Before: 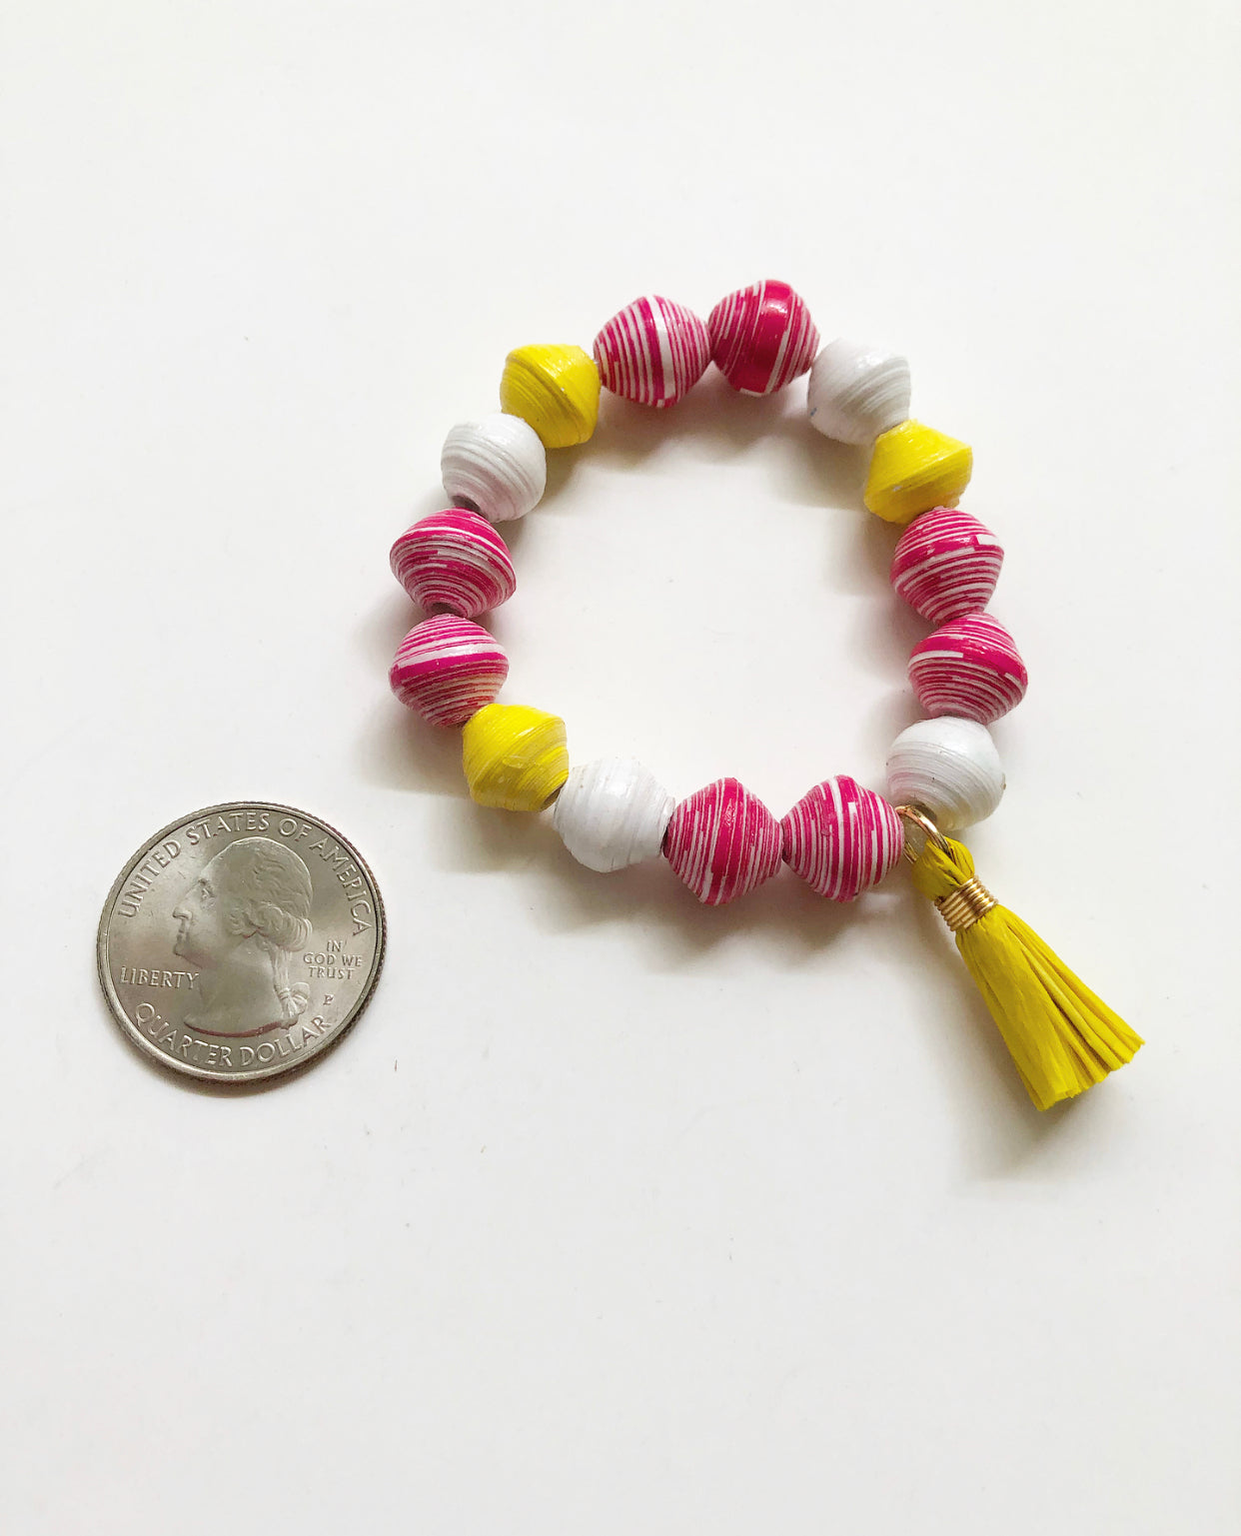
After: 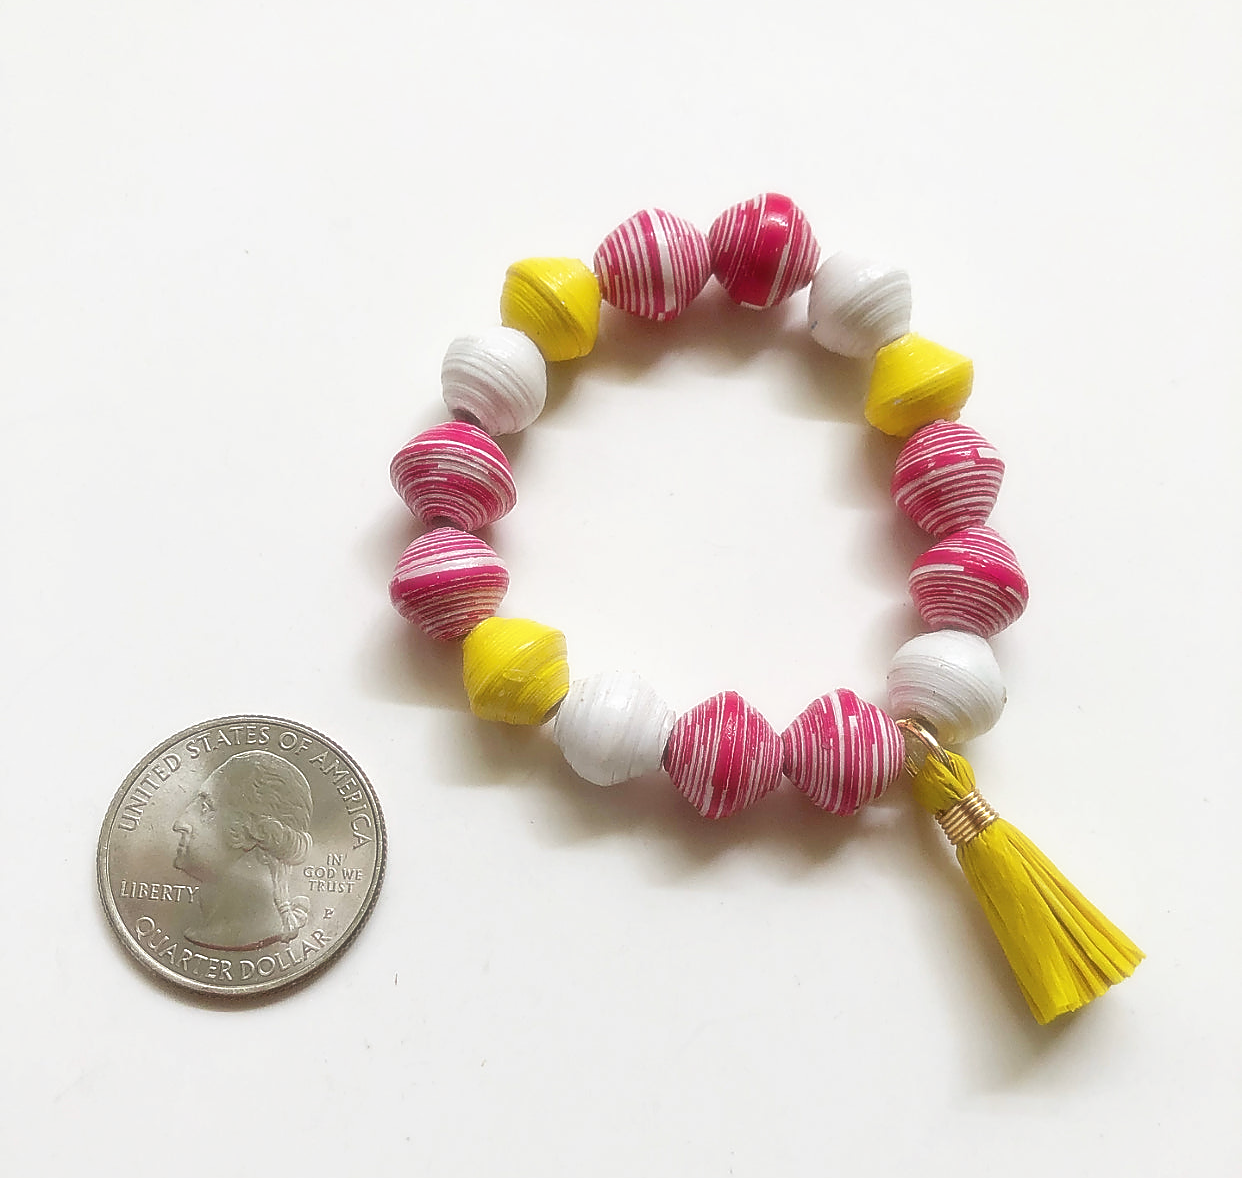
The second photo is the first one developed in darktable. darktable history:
sharpen: radius 1.4, amount 1.25, threshold 0.7
soften: size 19.52%, mix 20.32%
crop: top 5.667%, bottom 17.637%
